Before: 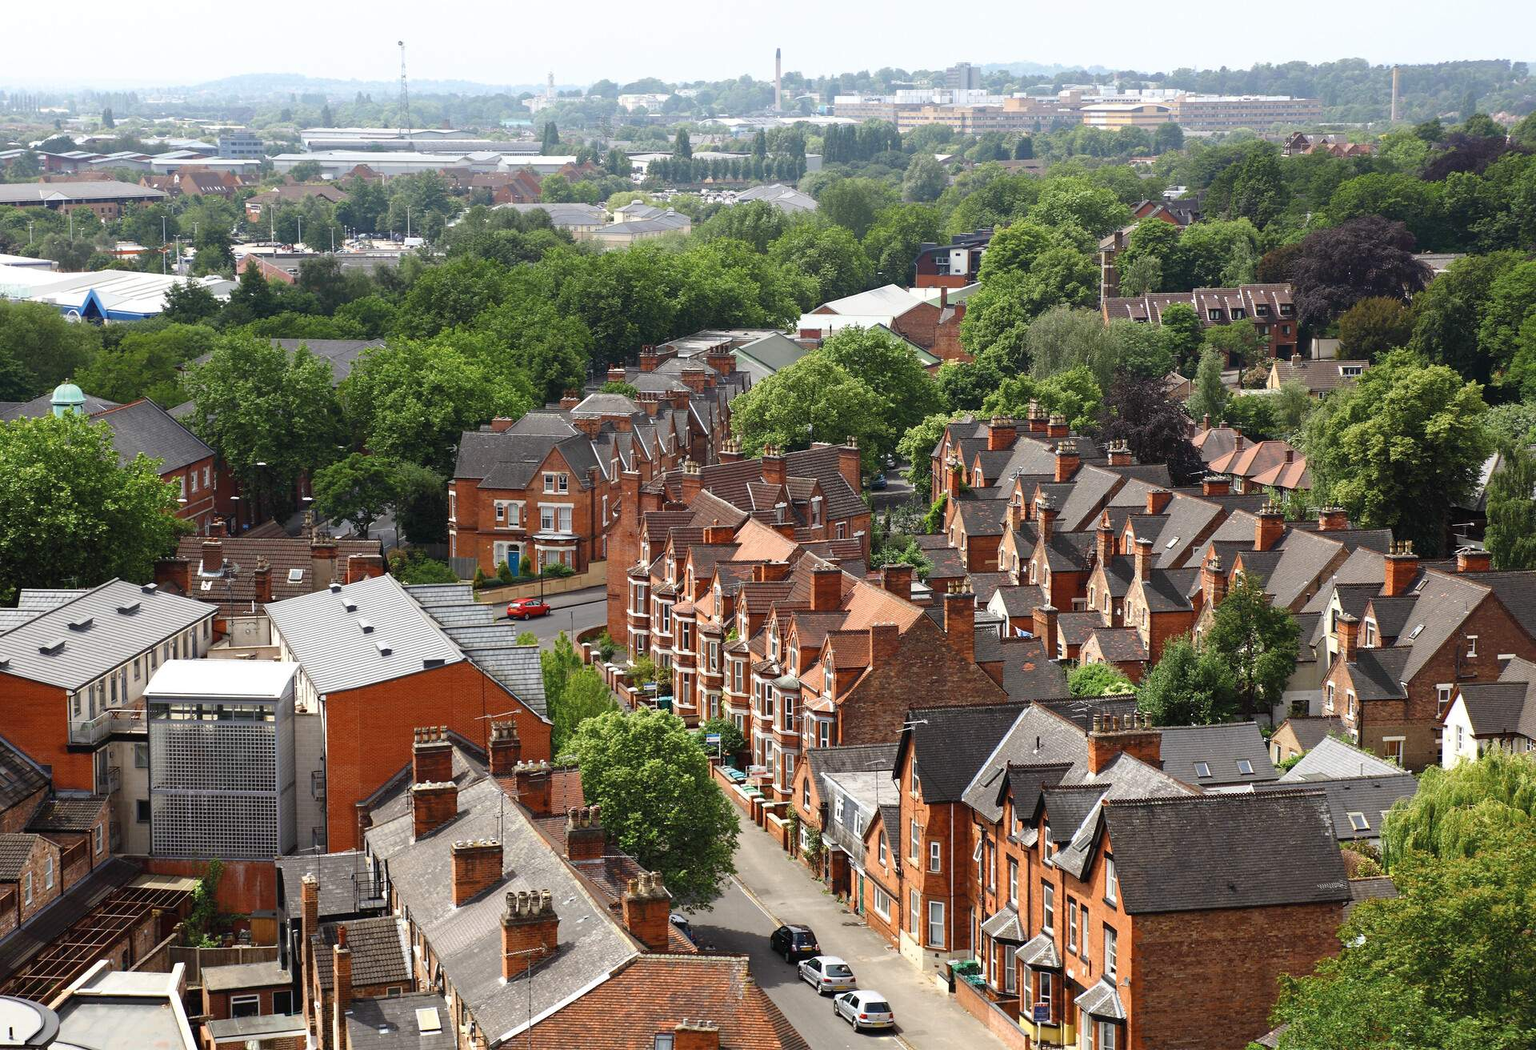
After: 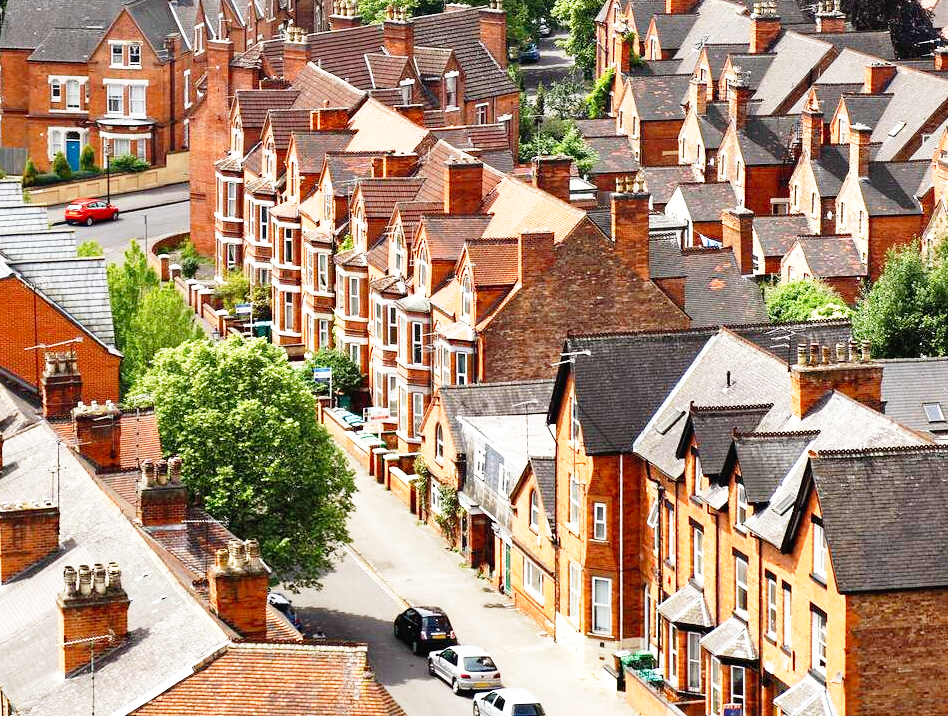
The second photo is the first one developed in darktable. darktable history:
base curve: curves: ch0 [(0, 0) (0.012, 0.01) (0.073, 0.168) (0.31, 0.711) (0.645, 0.957) (1, 1)], preserve colors none
crop: left 29.658%, top 41.86%, right 20.92%, bottom 3.496%
